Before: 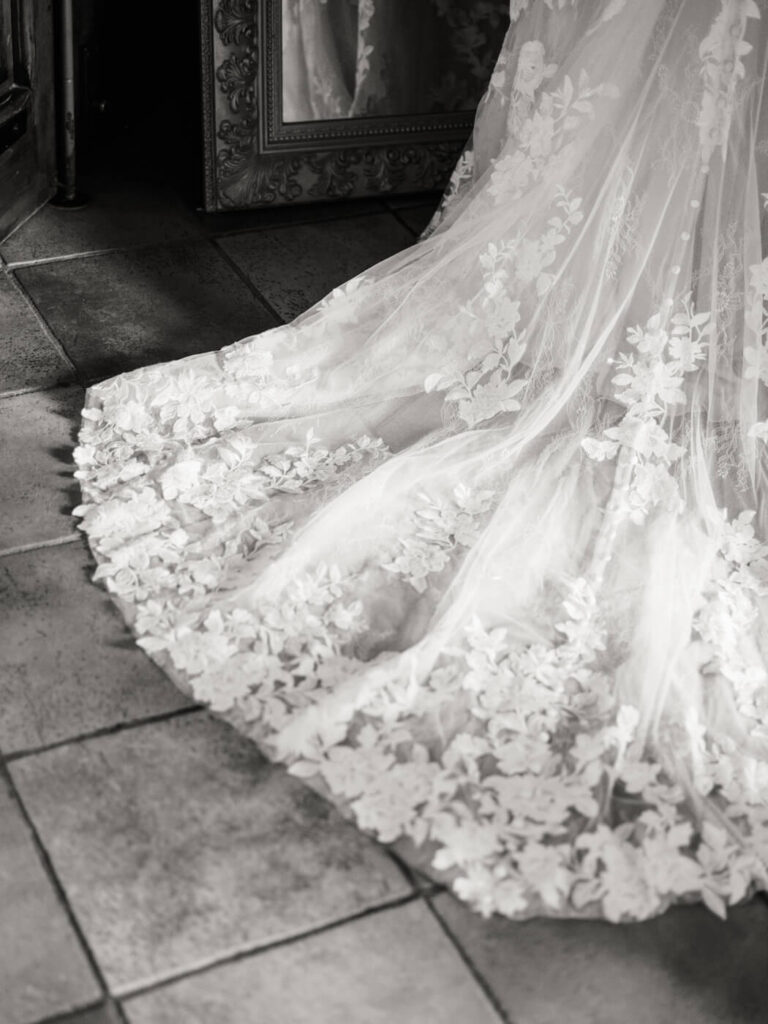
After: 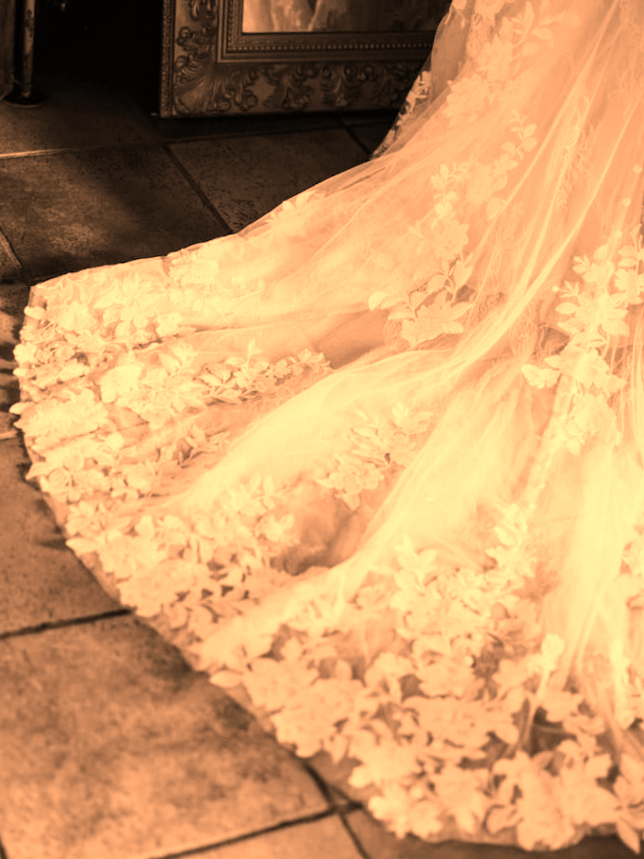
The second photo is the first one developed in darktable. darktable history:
crop and rotate: angle -3.27°, left 5.211%, top 5.211%, right 4.607%, bottom 4.607%
white balance: red 1.467, blue 0.684
